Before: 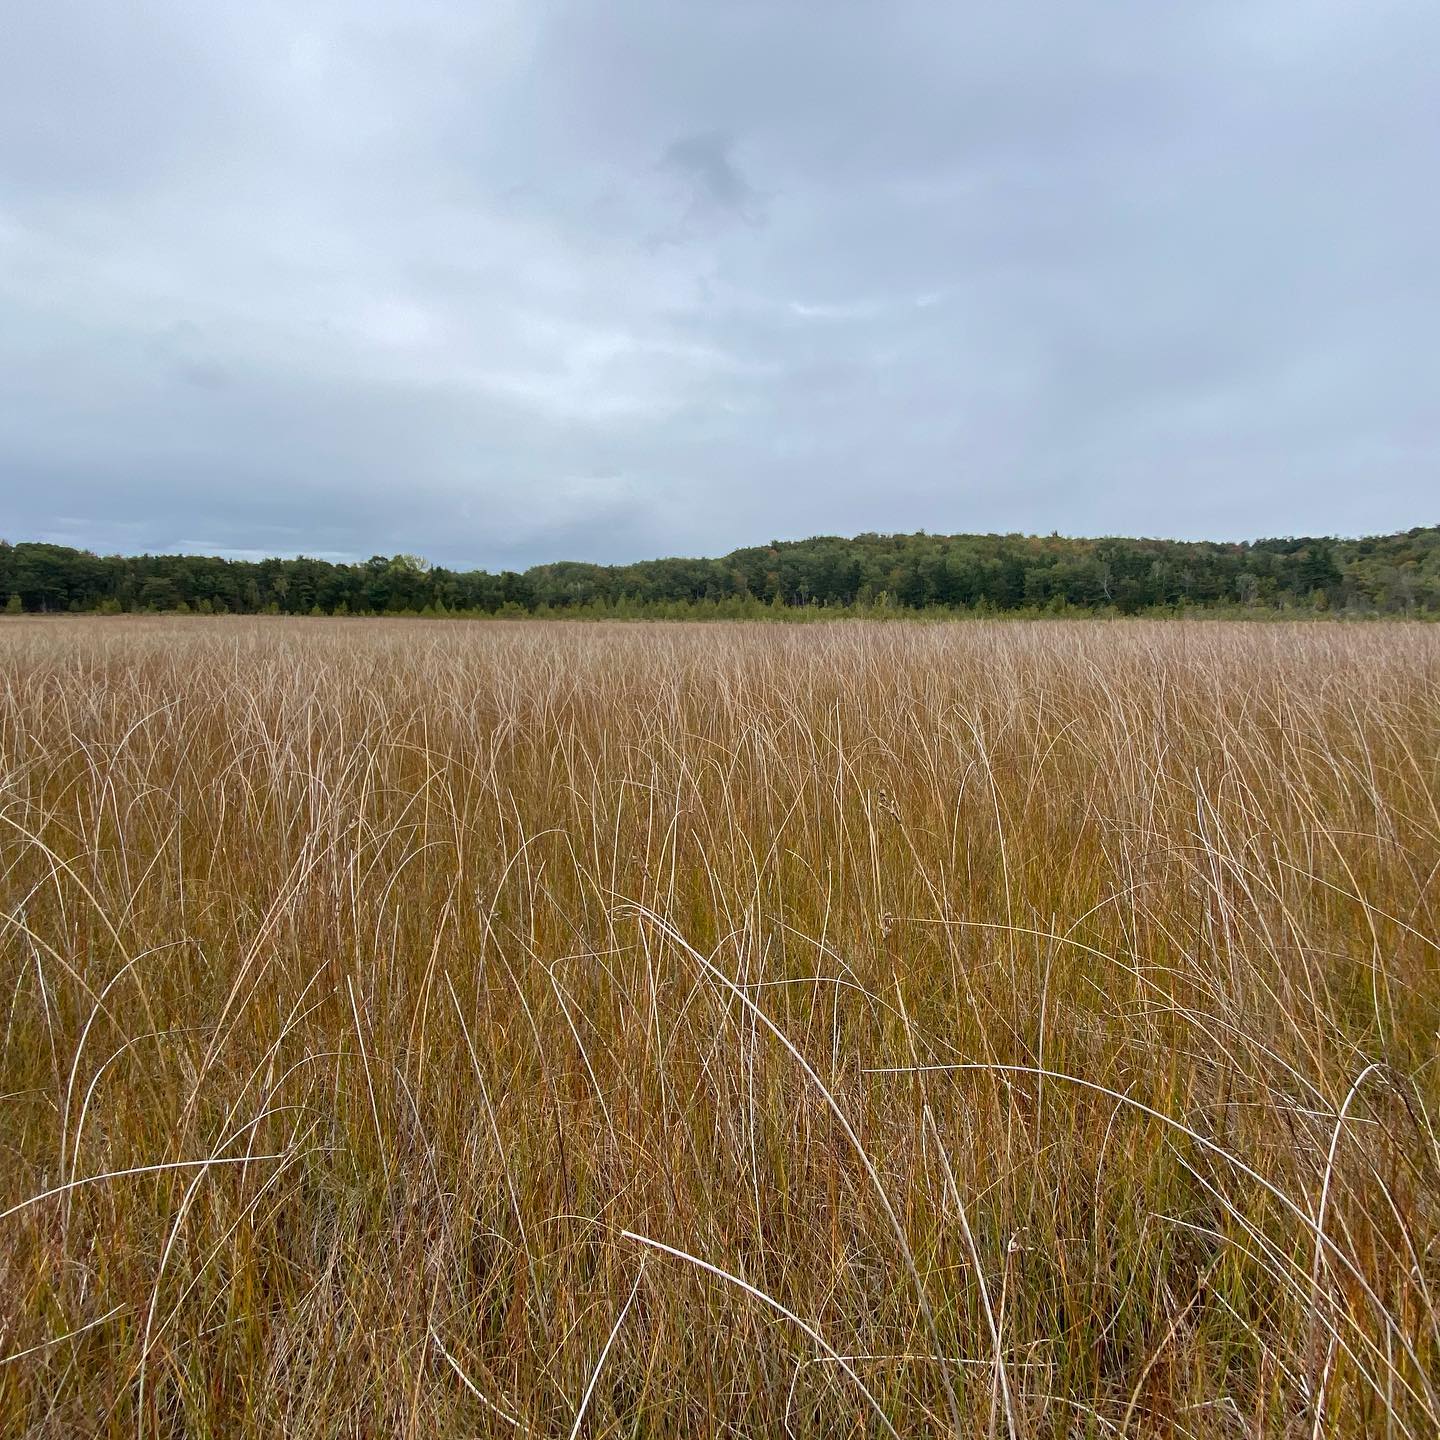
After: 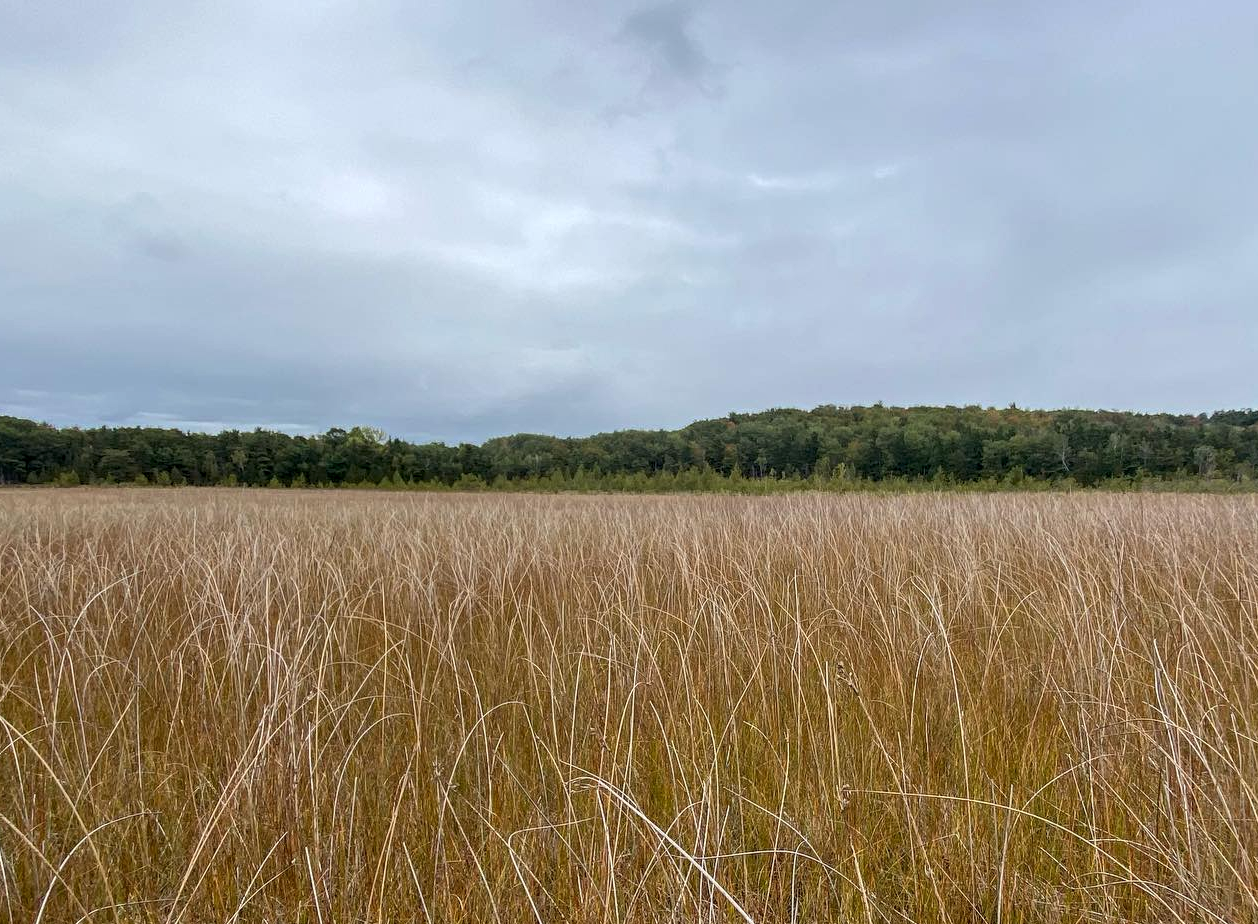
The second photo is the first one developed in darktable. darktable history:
local contrast: on, module defaults
crop: left 2.957%, top 8.893%, right 9.673%, bottom 26.874%
